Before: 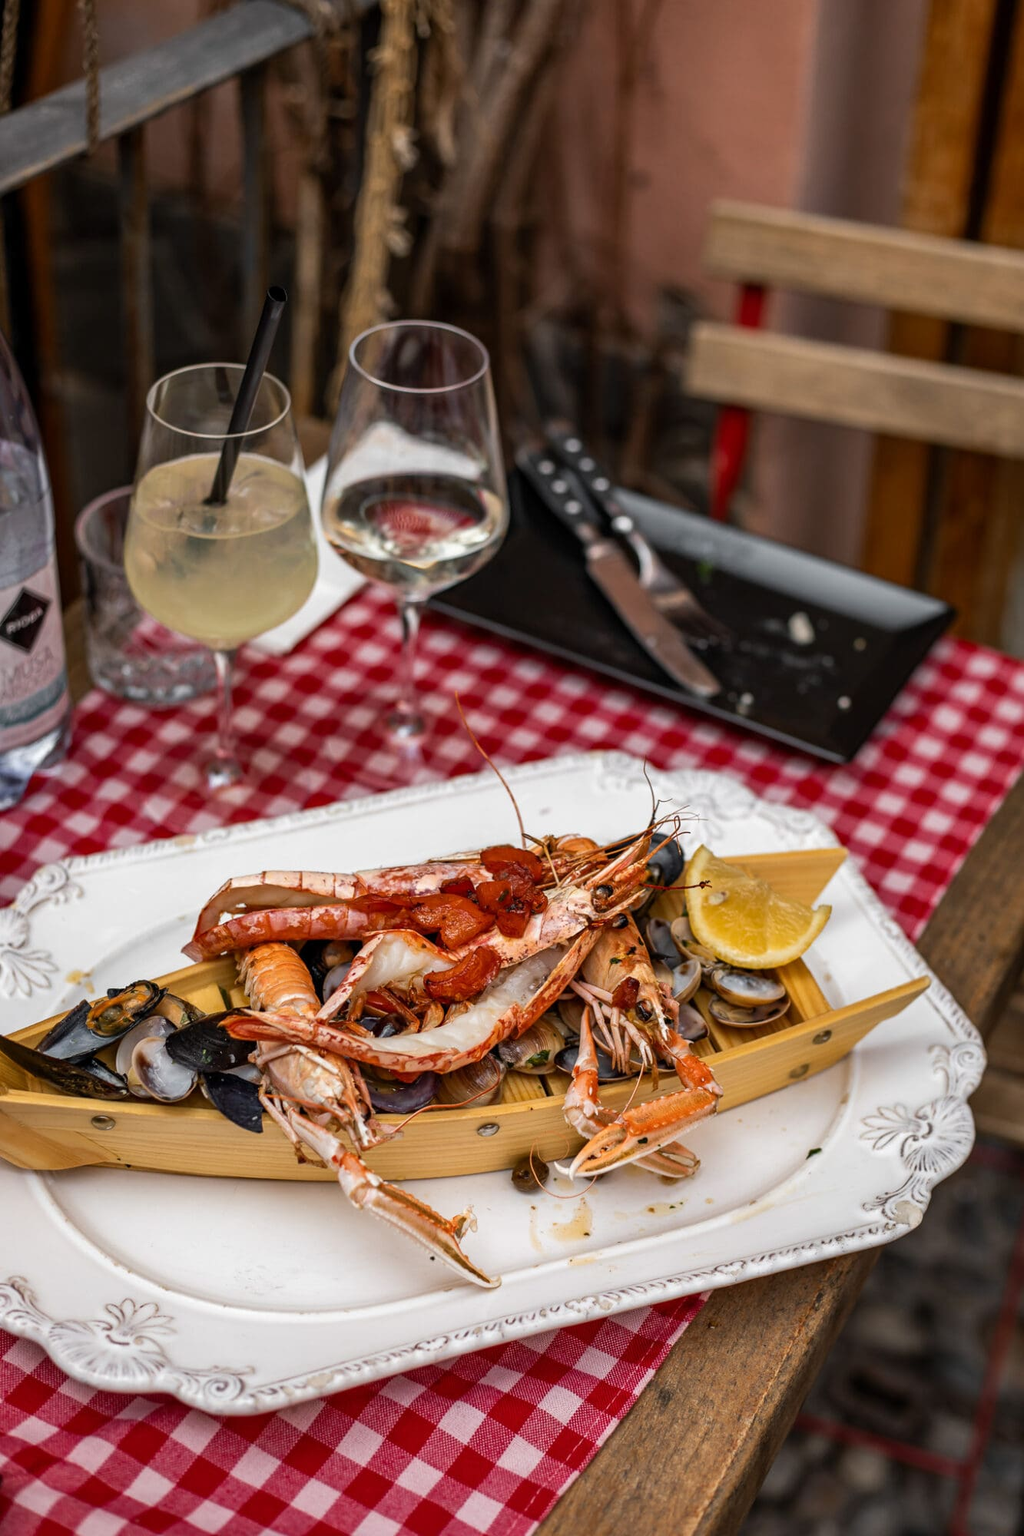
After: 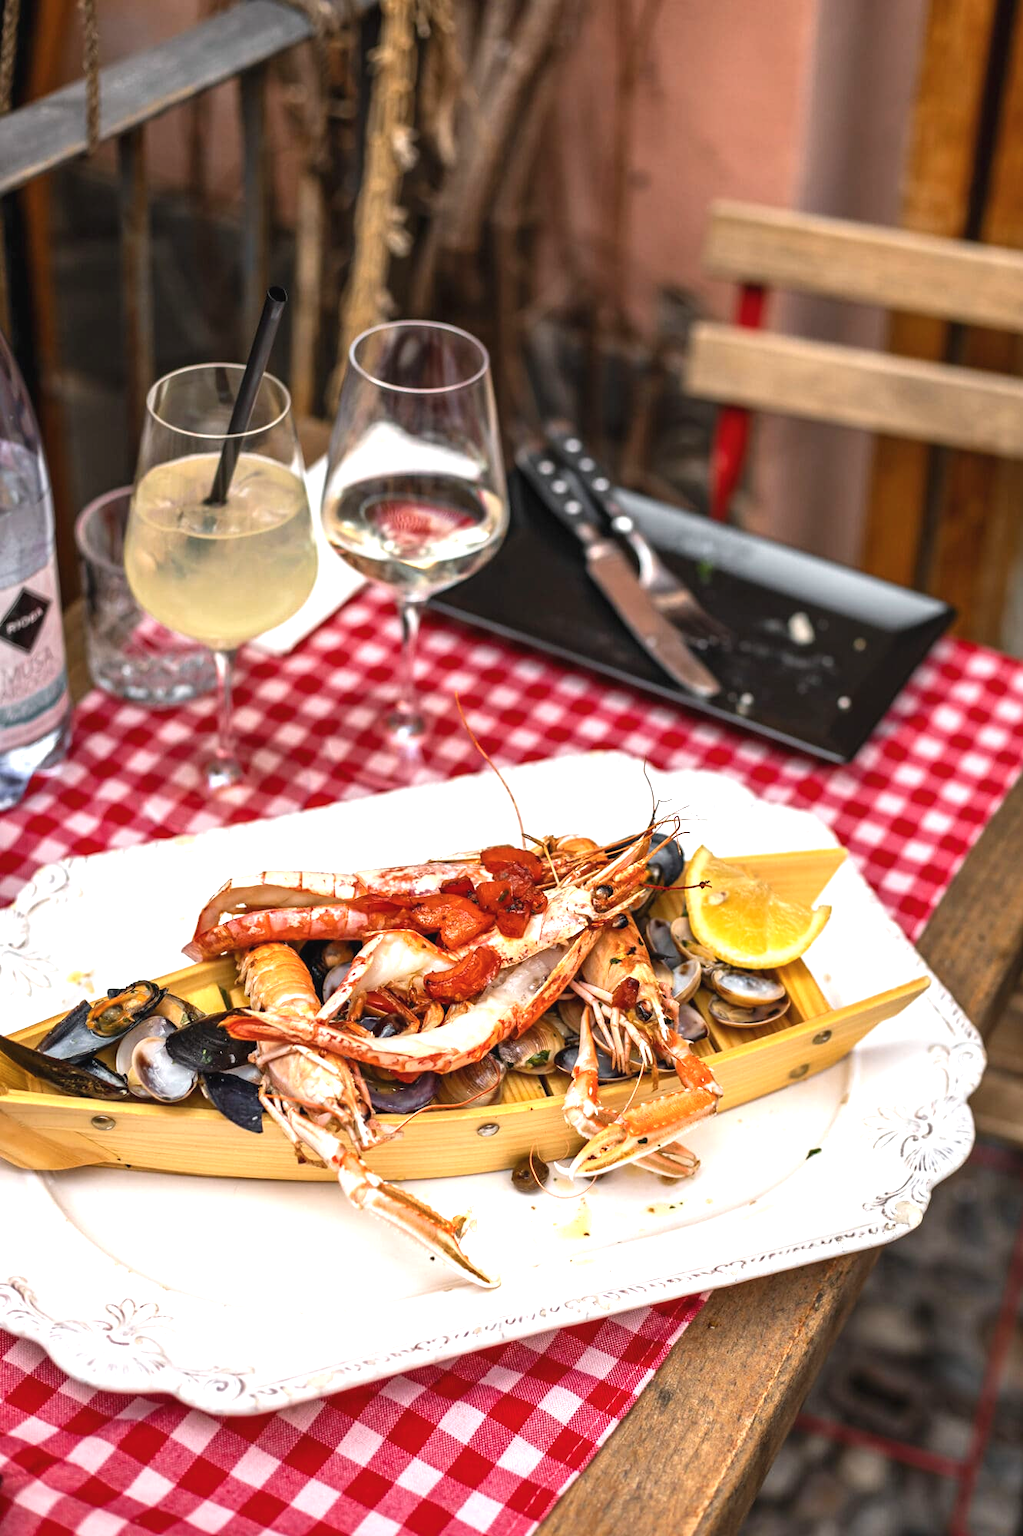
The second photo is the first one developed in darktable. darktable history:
color balance rgb: power › hue 73.47°, global offset › luminance 0.268%, perceptual saturation grading › global saturation 0.479%, global vibrance 9.228%
exposure: black level correction 0, exposure 1 EV, compensate highlight preservation false
